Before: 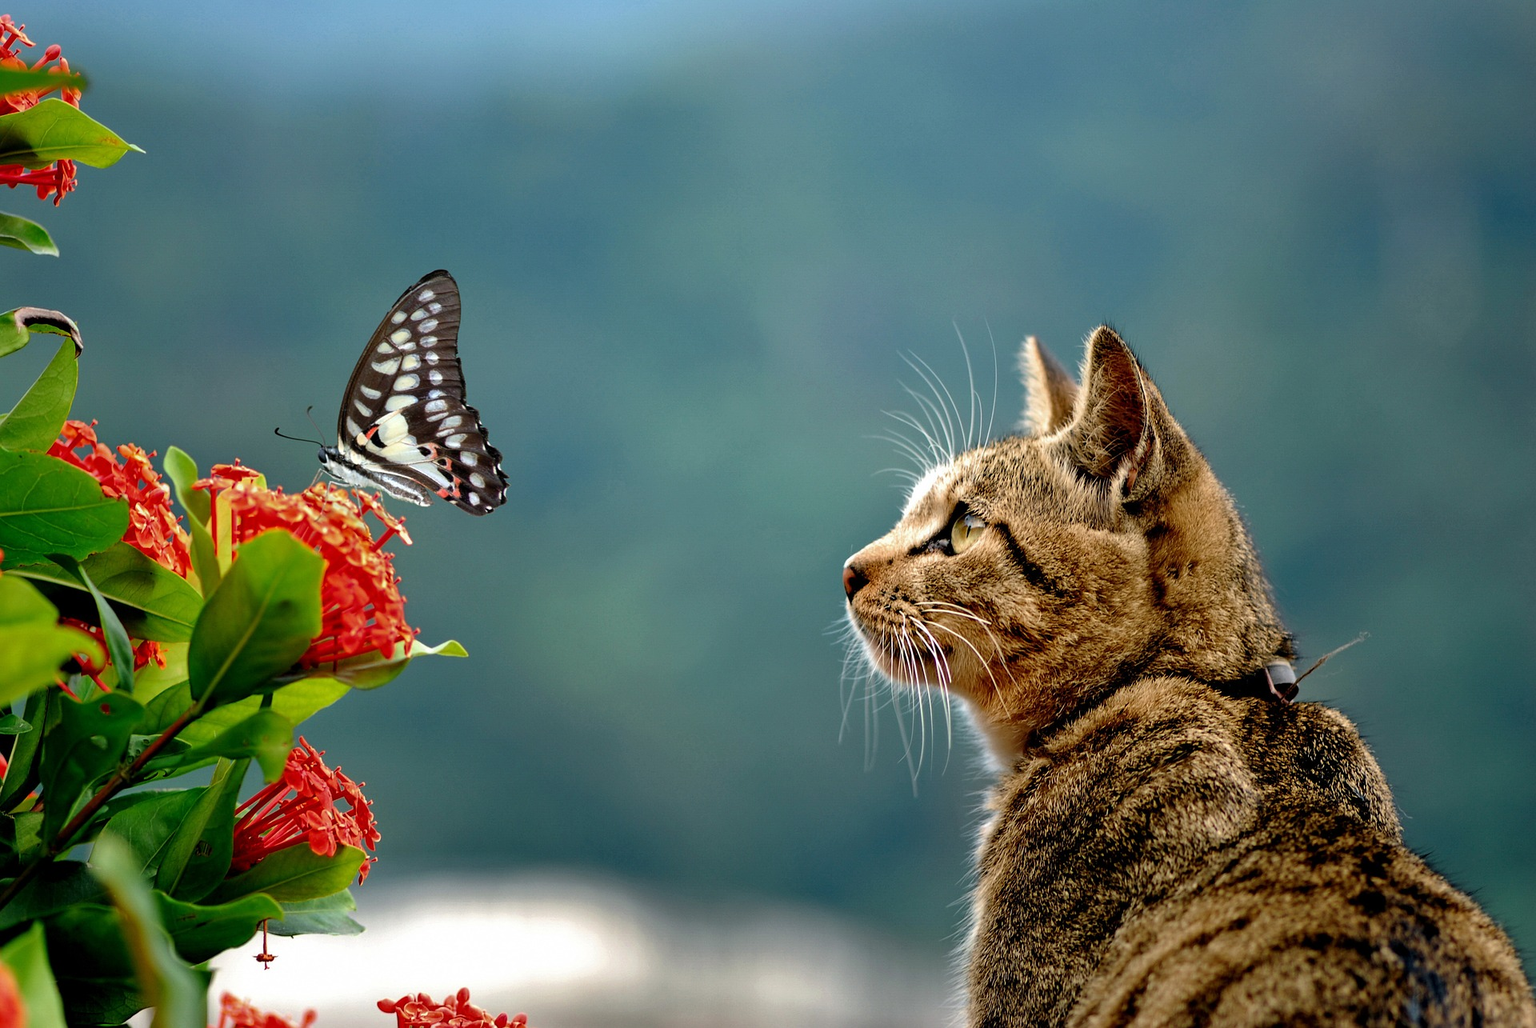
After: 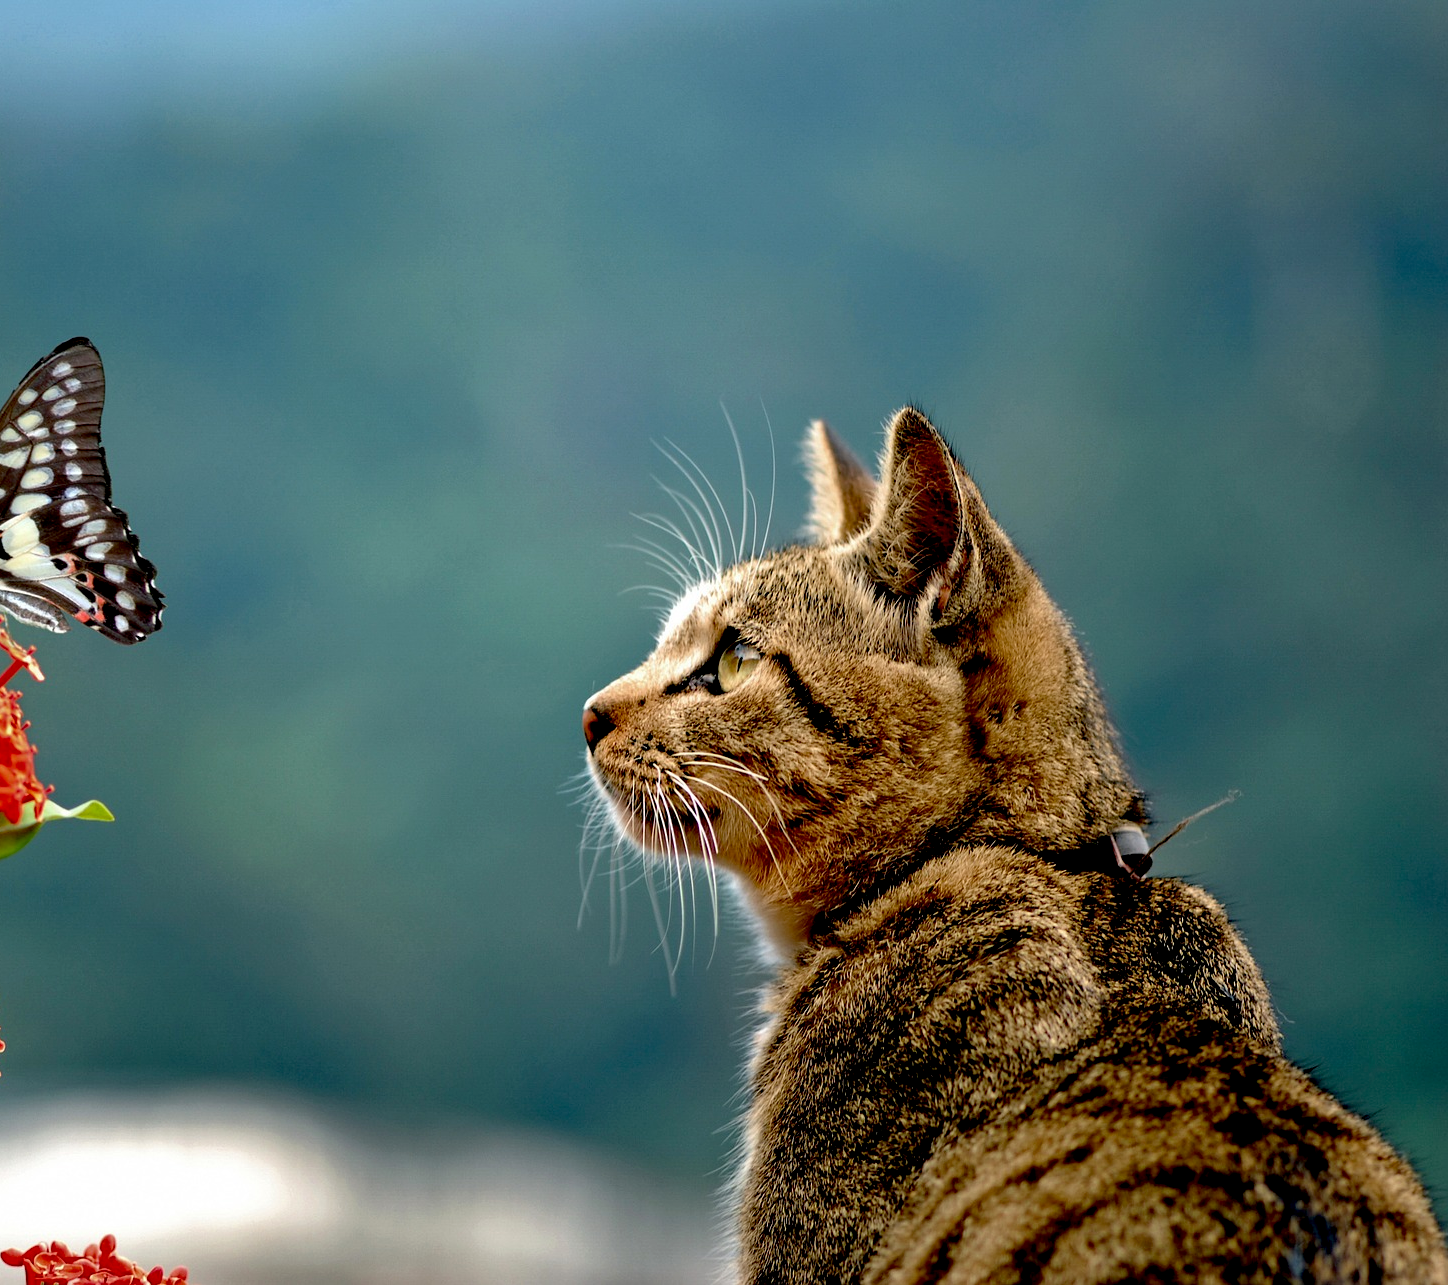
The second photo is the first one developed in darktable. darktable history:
crop and rotate: left 24.574%
exposure: black level correction 0.013, compensate highlight preservation false
